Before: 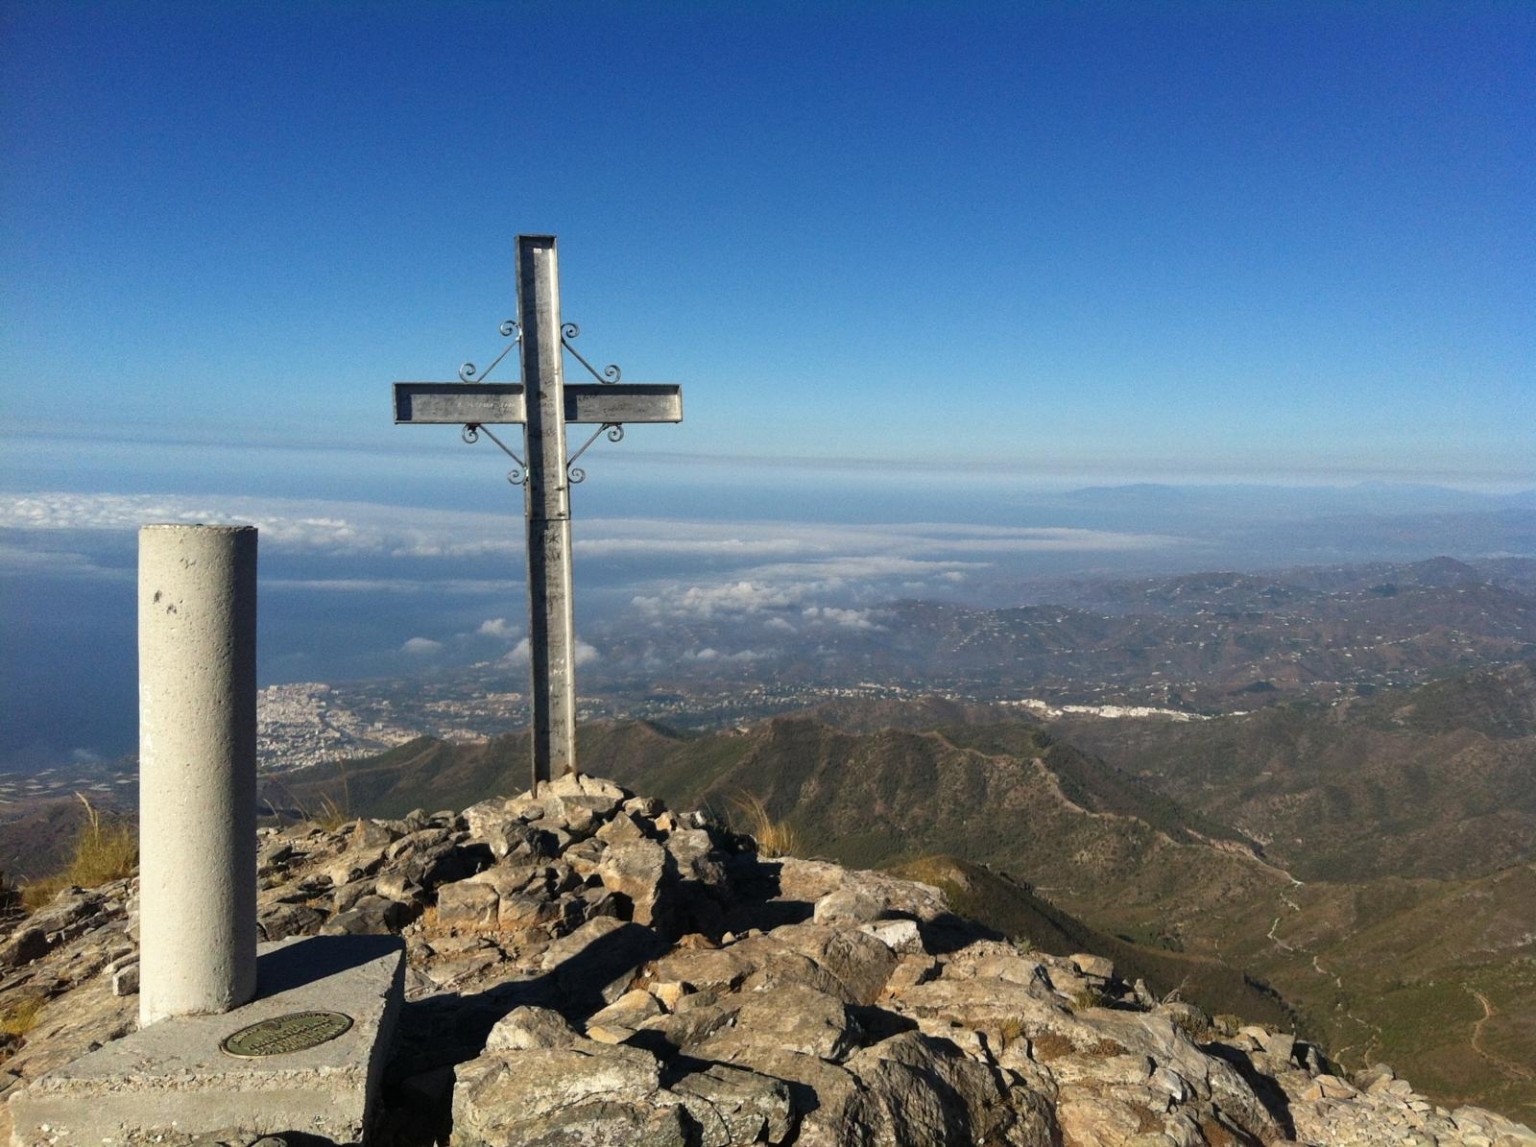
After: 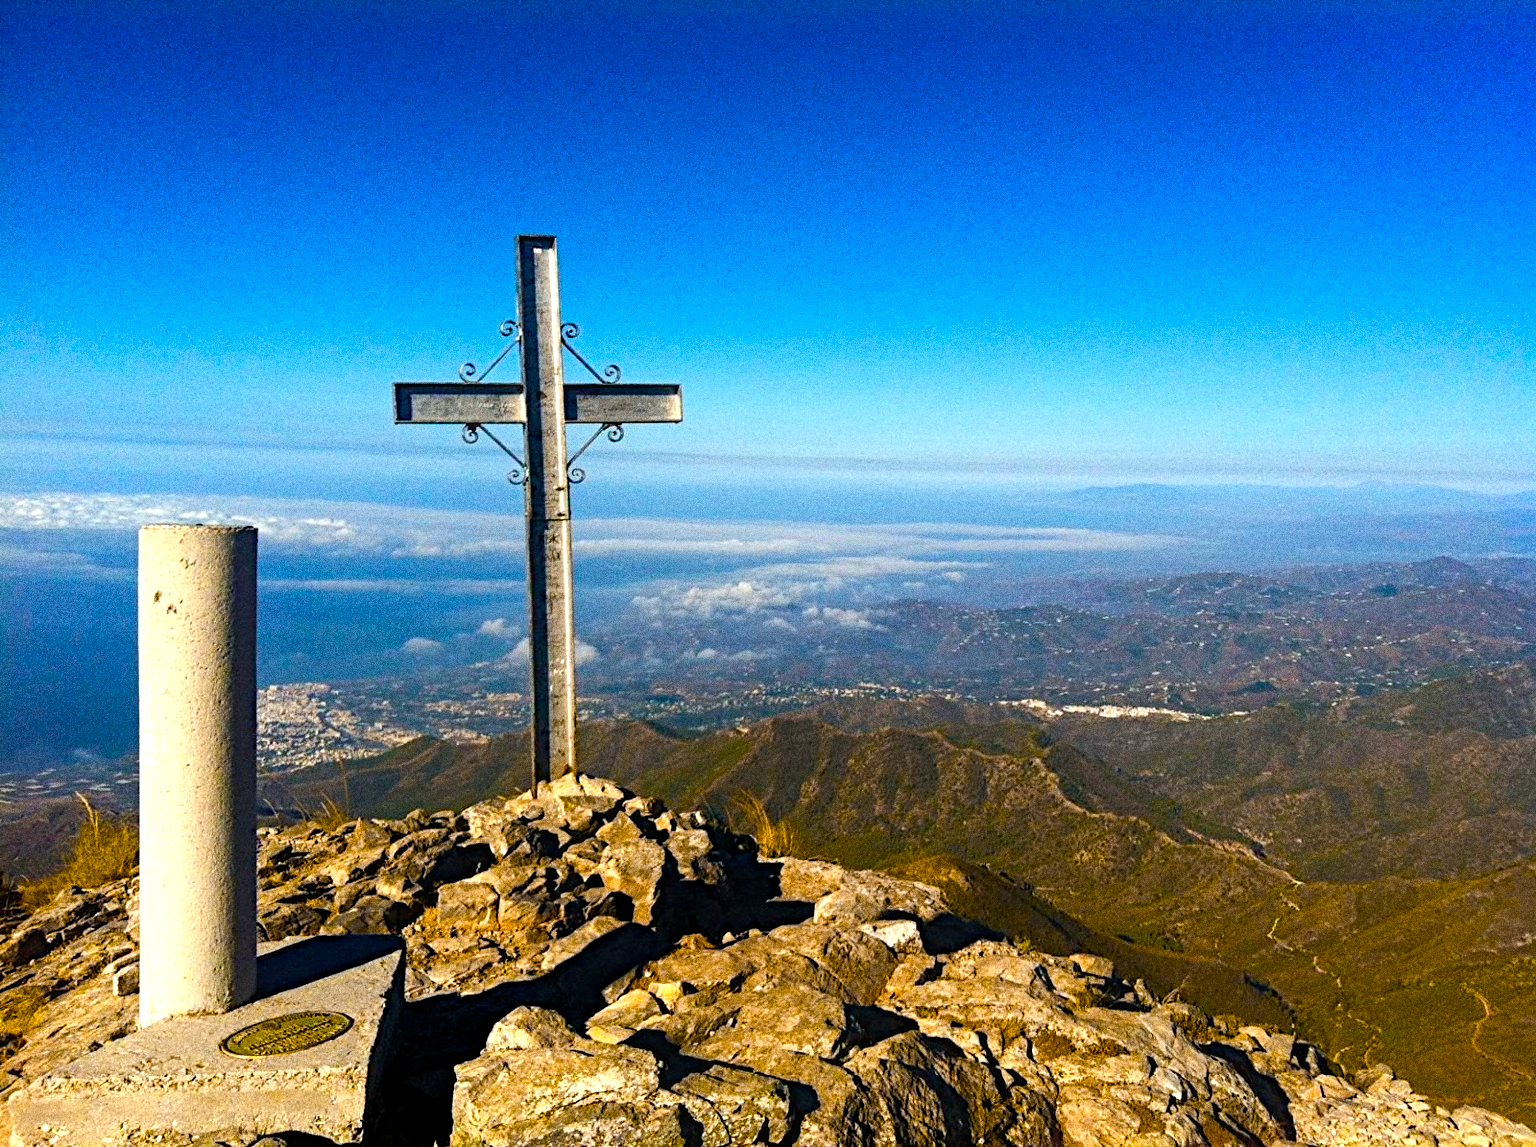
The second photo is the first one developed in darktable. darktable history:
contrast equalizer: y [[0.439, 0.44, 0.442, 0.457, 0.493, 0.498], [0.5 ×6], [0.5 ×6], [0 ×6], [0 ×6]], mix 0.59
diffuse or sharpen "sharpen demosaicing: AA filter": edge sensitivity 1, 1st order anisotropy 100%, 2nd order anisotropy 100%, 3rd order anisotropy 100%, 4th order anisotropy 100%, 1st order speed -25%, 2nd order speed -25%, 3rd order speed -25%, 4th order speed -25%
diffuse or sharpen "diffusion": radius span 77, 1st order speed 50%, 2nd order speed 50%, 3rd order speed 50%, 4th order speed 50% | blend: blend mode normal, opacity 25%; mask: uniform (no mask)
grain "silver grain": coarseness 0.09 ISO, strength 40%
color equalizer "oranges": saturation › yellow 1.16, hue › yellow -16.58, brightness › yellow 1.15, node placement -13°
color equalizer "blues": saturation › blue 1.15, hue › blue -12.68, brightness › blue 0.872, node placement 6°
color balance rgb: global offset › luminance -0.37%, perceptual saturation grading › highlights -17.77%, perceptual saturation grading › mid-tones 33.1%, perceptual saturation grading › shadows 50.52%, perceptual brilliance grading › highlights 20%, perceptual brilliance grading › mid-tones 20%, perceptual brilliance grading › shadows -20%, global vibrance 50%
